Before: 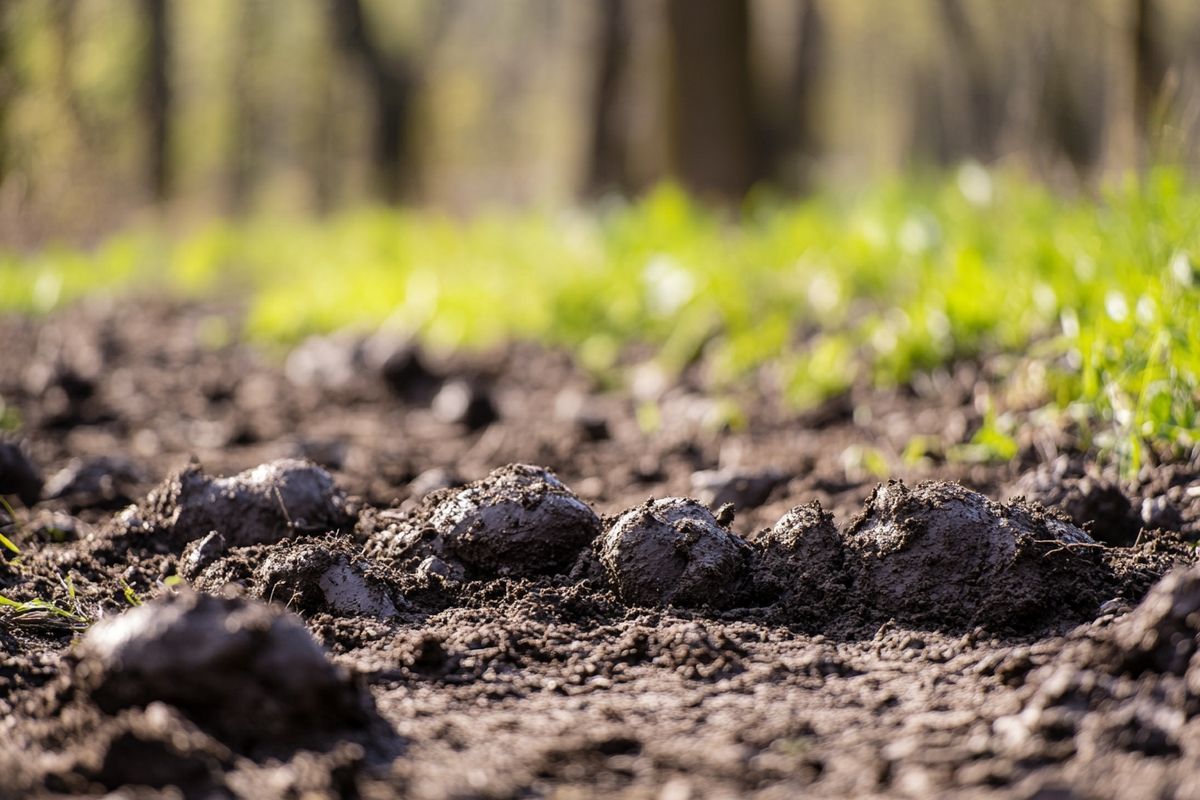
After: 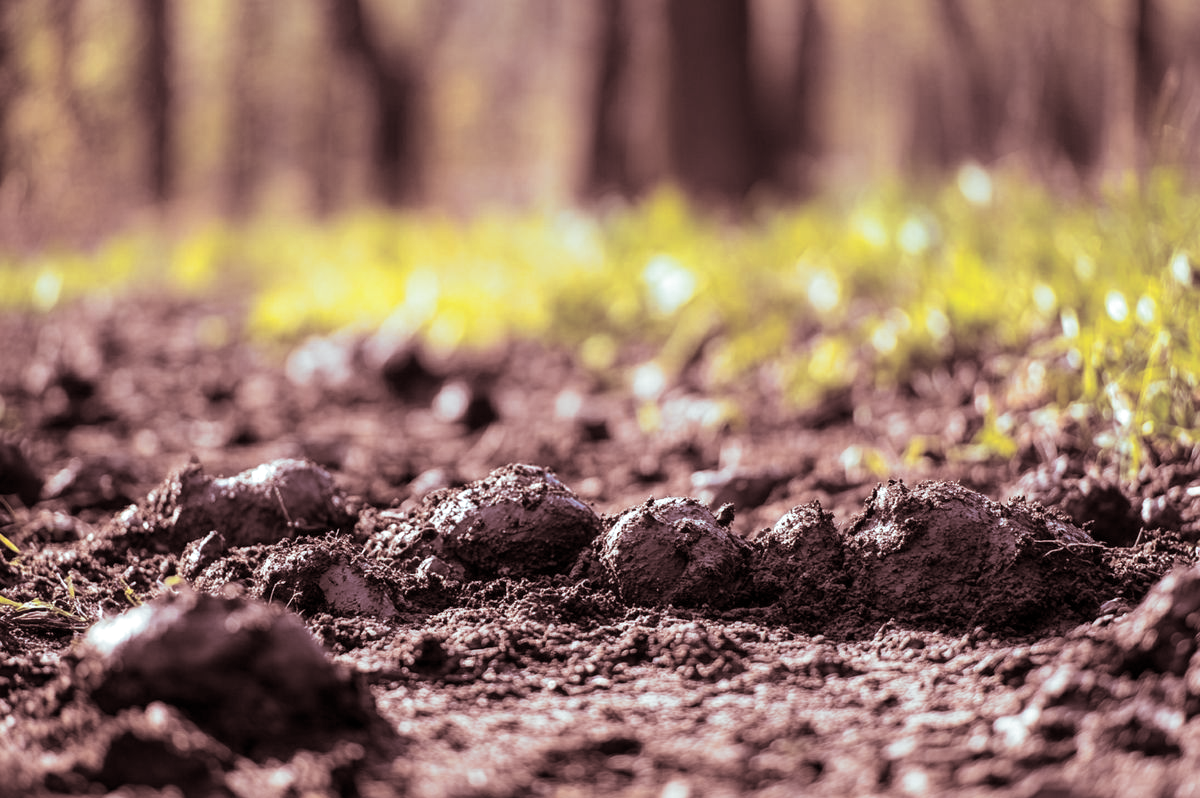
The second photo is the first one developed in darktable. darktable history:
crop: top 0.05%, bottom 0.098%
white balance: red 1.127, blue 0.943
color calibration: output R [1.063, -0.012, -0.003, 0], output G [0, 1.022, 0.021, 0], output B [-0.079, 0.047, 1, 0], illuminant custom, x 0.389, y 0.387, temperature 3838.64 K
split-toning: shadows › saturation 0.3, highlights › hue 180°, highlights › saturation 0.3, compress 0%
